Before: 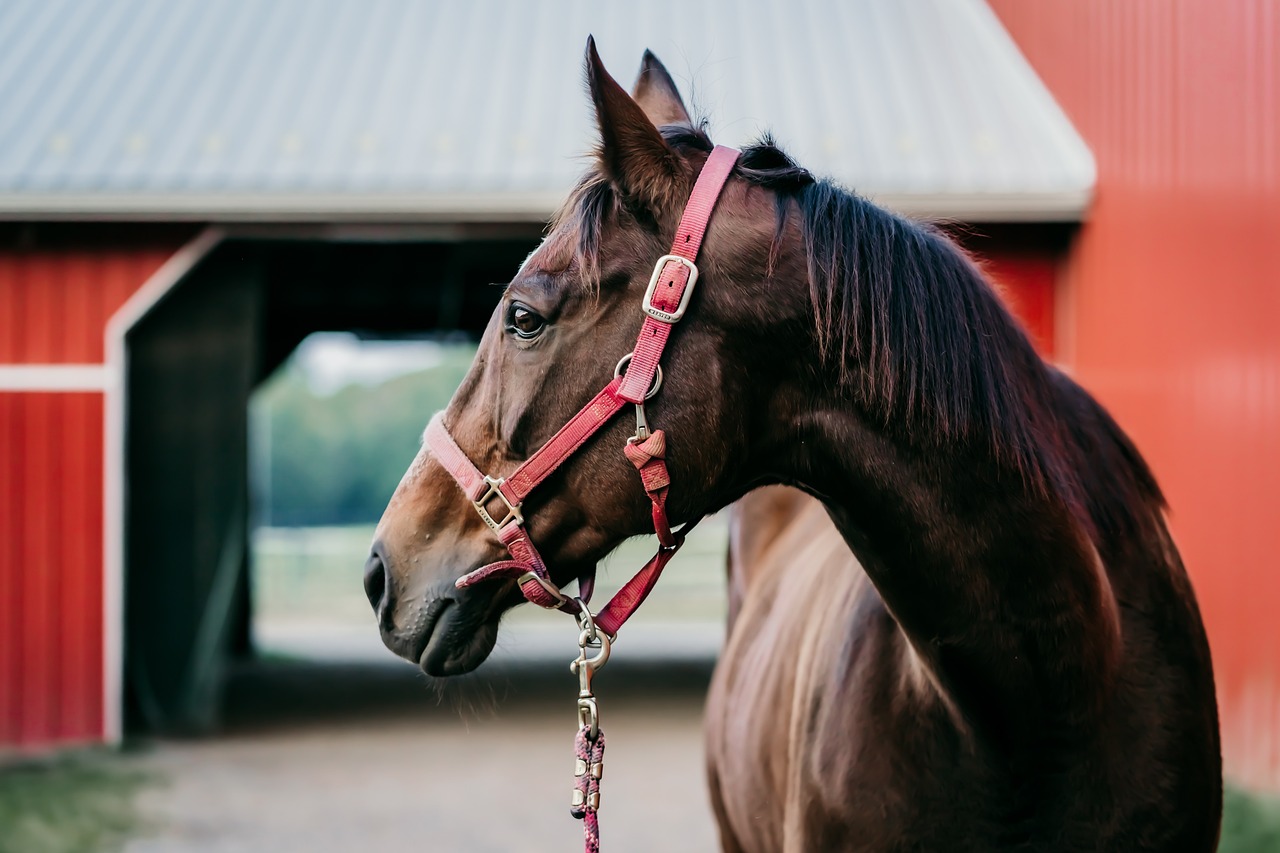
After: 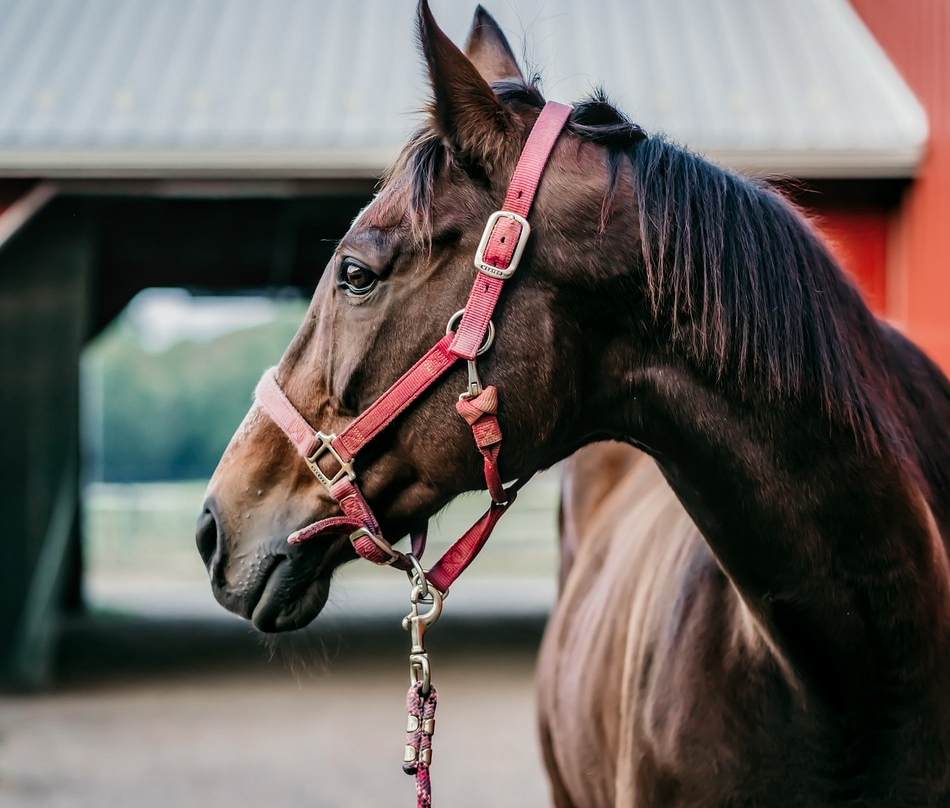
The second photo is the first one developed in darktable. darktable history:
local contrast: on, module defaults
crop and rotate: left 13.15%, top 5.251%, right 12.609%
shadows and highlights: shadows 22.7, highlights -48.71, soften with gaussian
